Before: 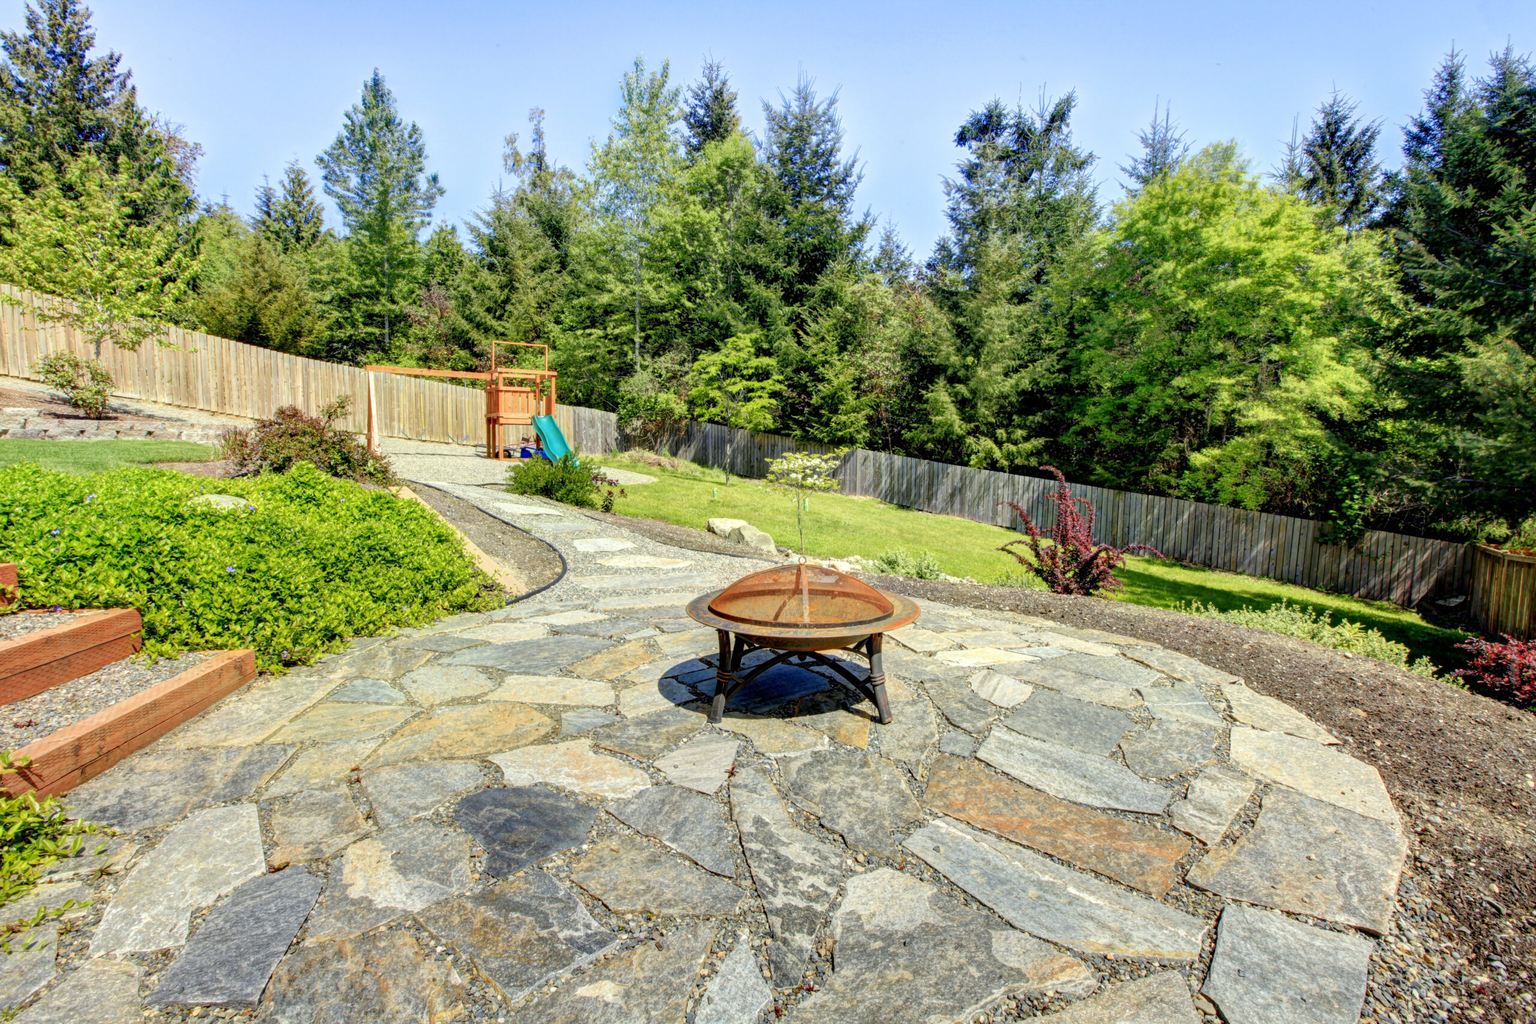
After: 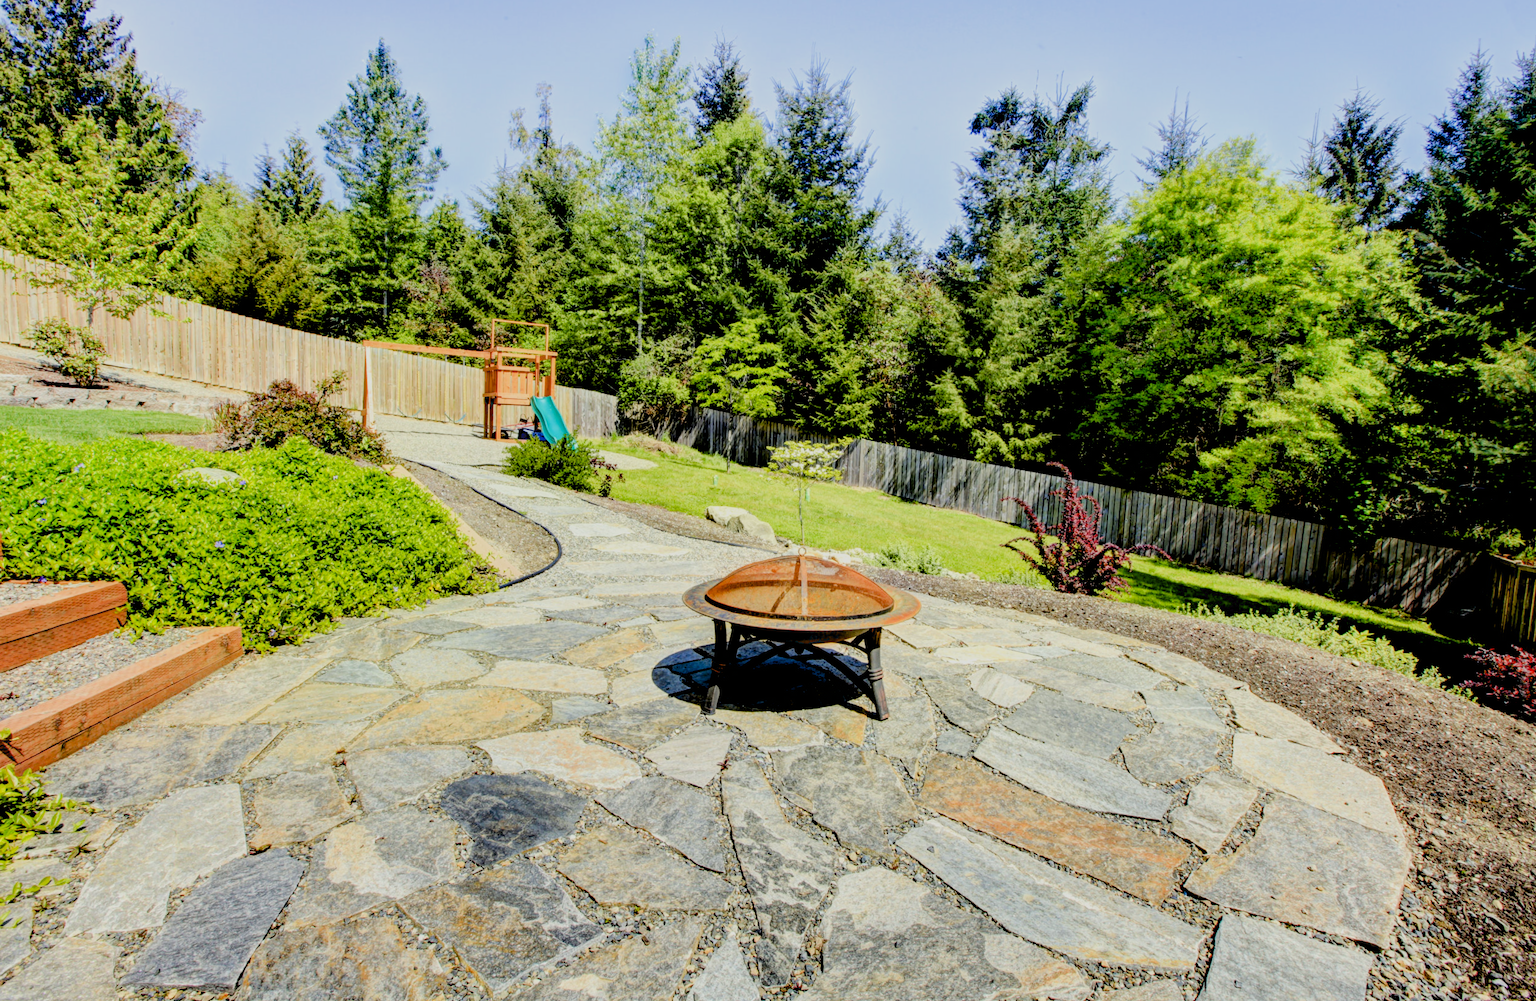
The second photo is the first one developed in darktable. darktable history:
exposure: black level correction 0.031, exposure 0.304 EV, compensate highlight preservation false
rotate and perspective: rotation 1.57°, crop left 0.018, crop right 0.982, crop top 0.039, crop bottom 0.961
filmic rgb: black relative exposure -4.14 EV, white relative exposure 5.1 EV, hardness 2.11, contrast 1.165
